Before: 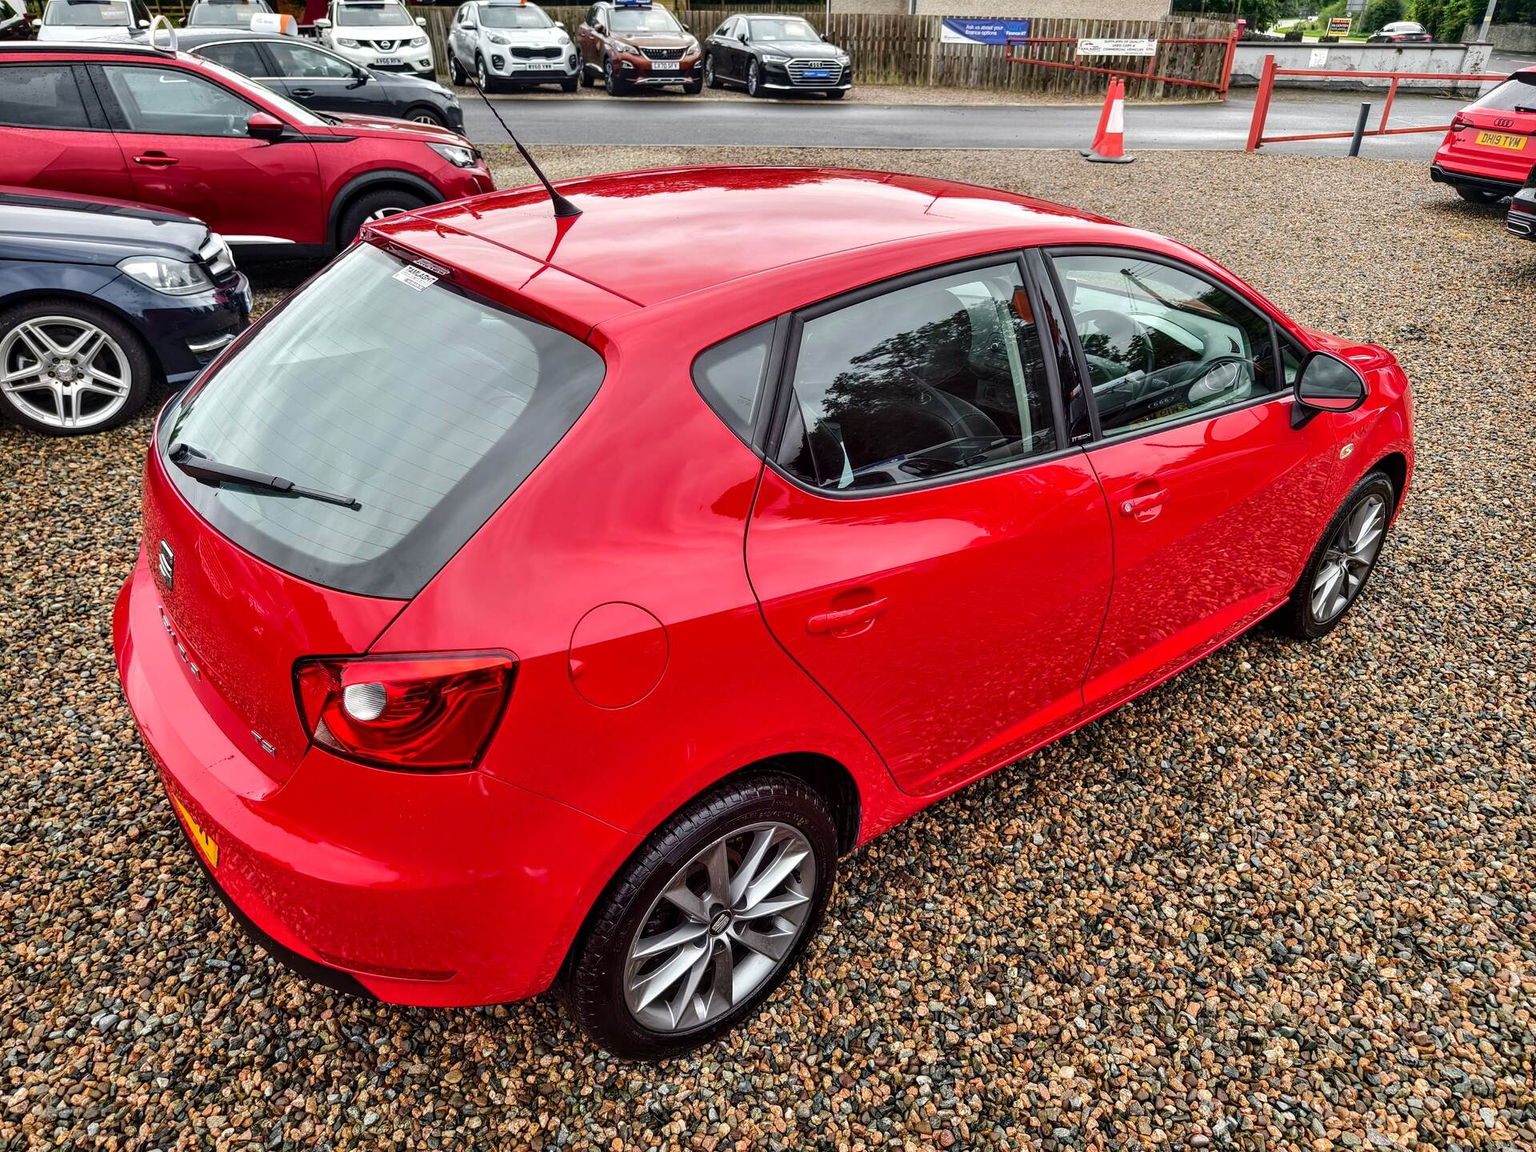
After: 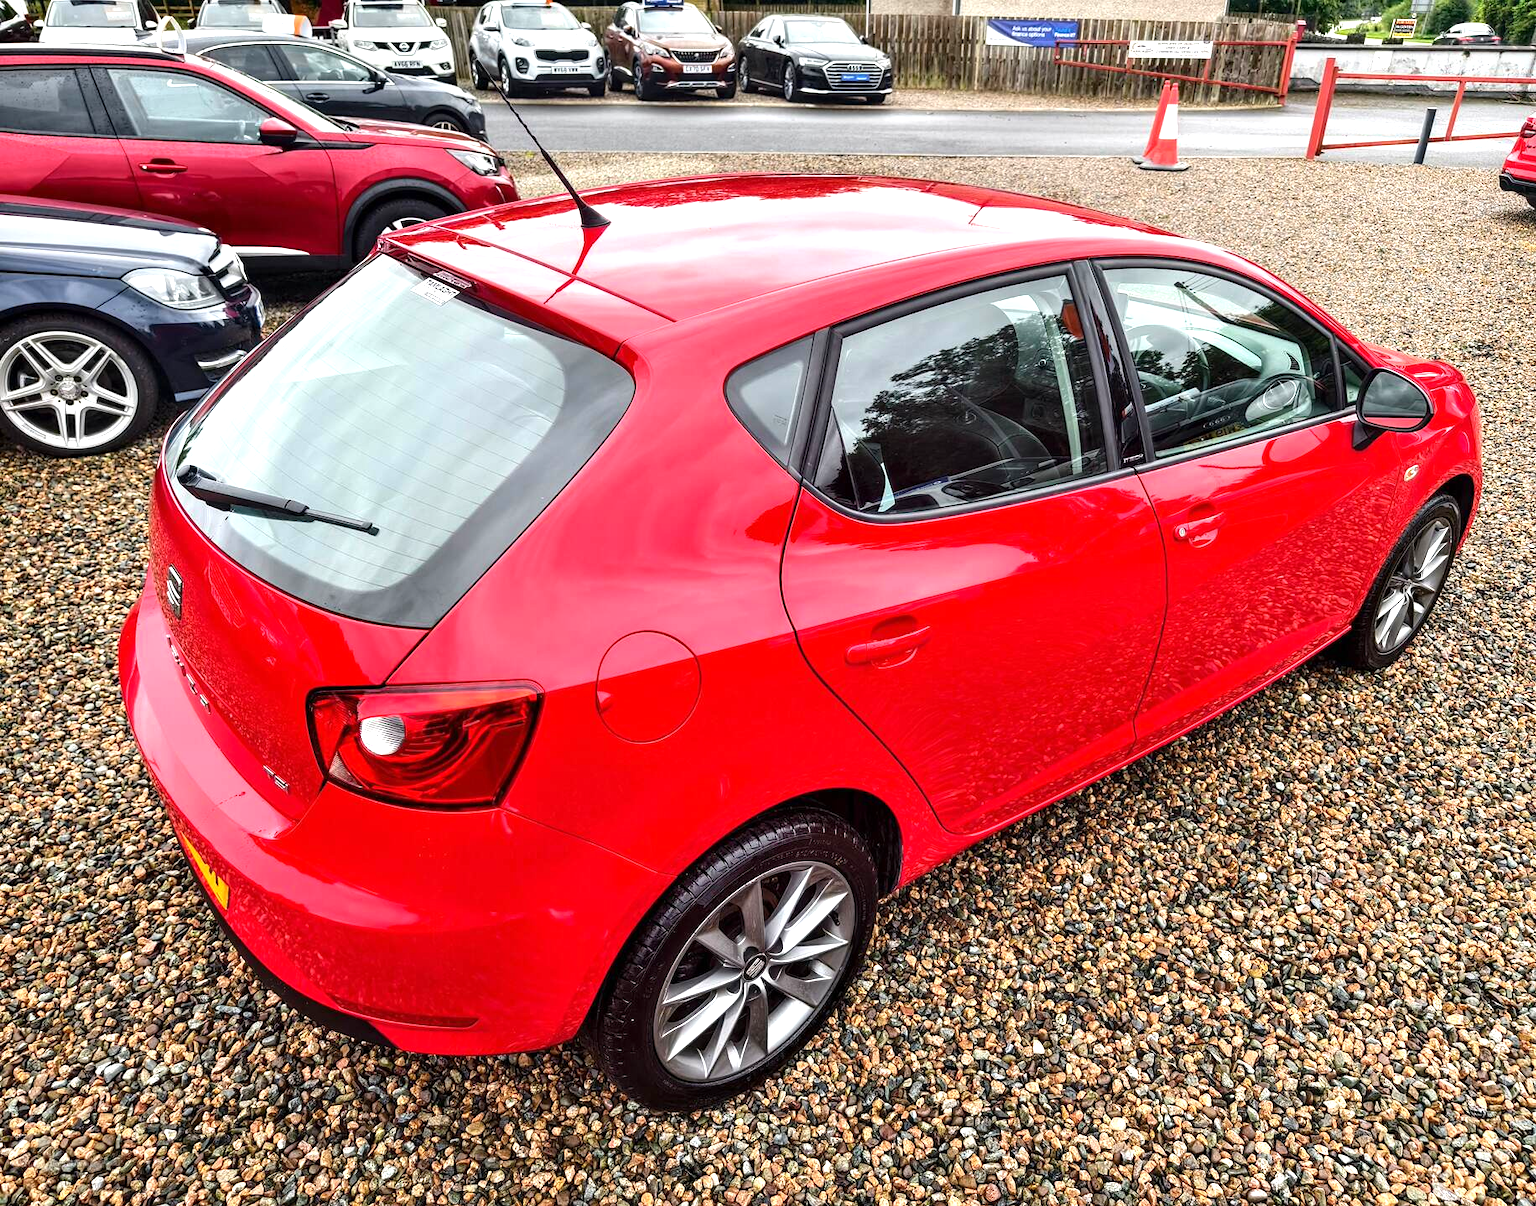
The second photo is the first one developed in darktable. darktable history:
crop: right 4.545%, bottom 0.017%
tone equalizer: -8 EV -0.732 EV, -7 EV -0.696 EV, -6 EV -0.623 EV, -5 EV -0.365 EV, -3 EV 0.367 EV, -2 EV 0.6 EV, -1 EV 0.699 EV, +0 EV 0.746 EV, smoothing diameter 24.97%, edges refinement/feathering 10.63, preserve details guided filter
